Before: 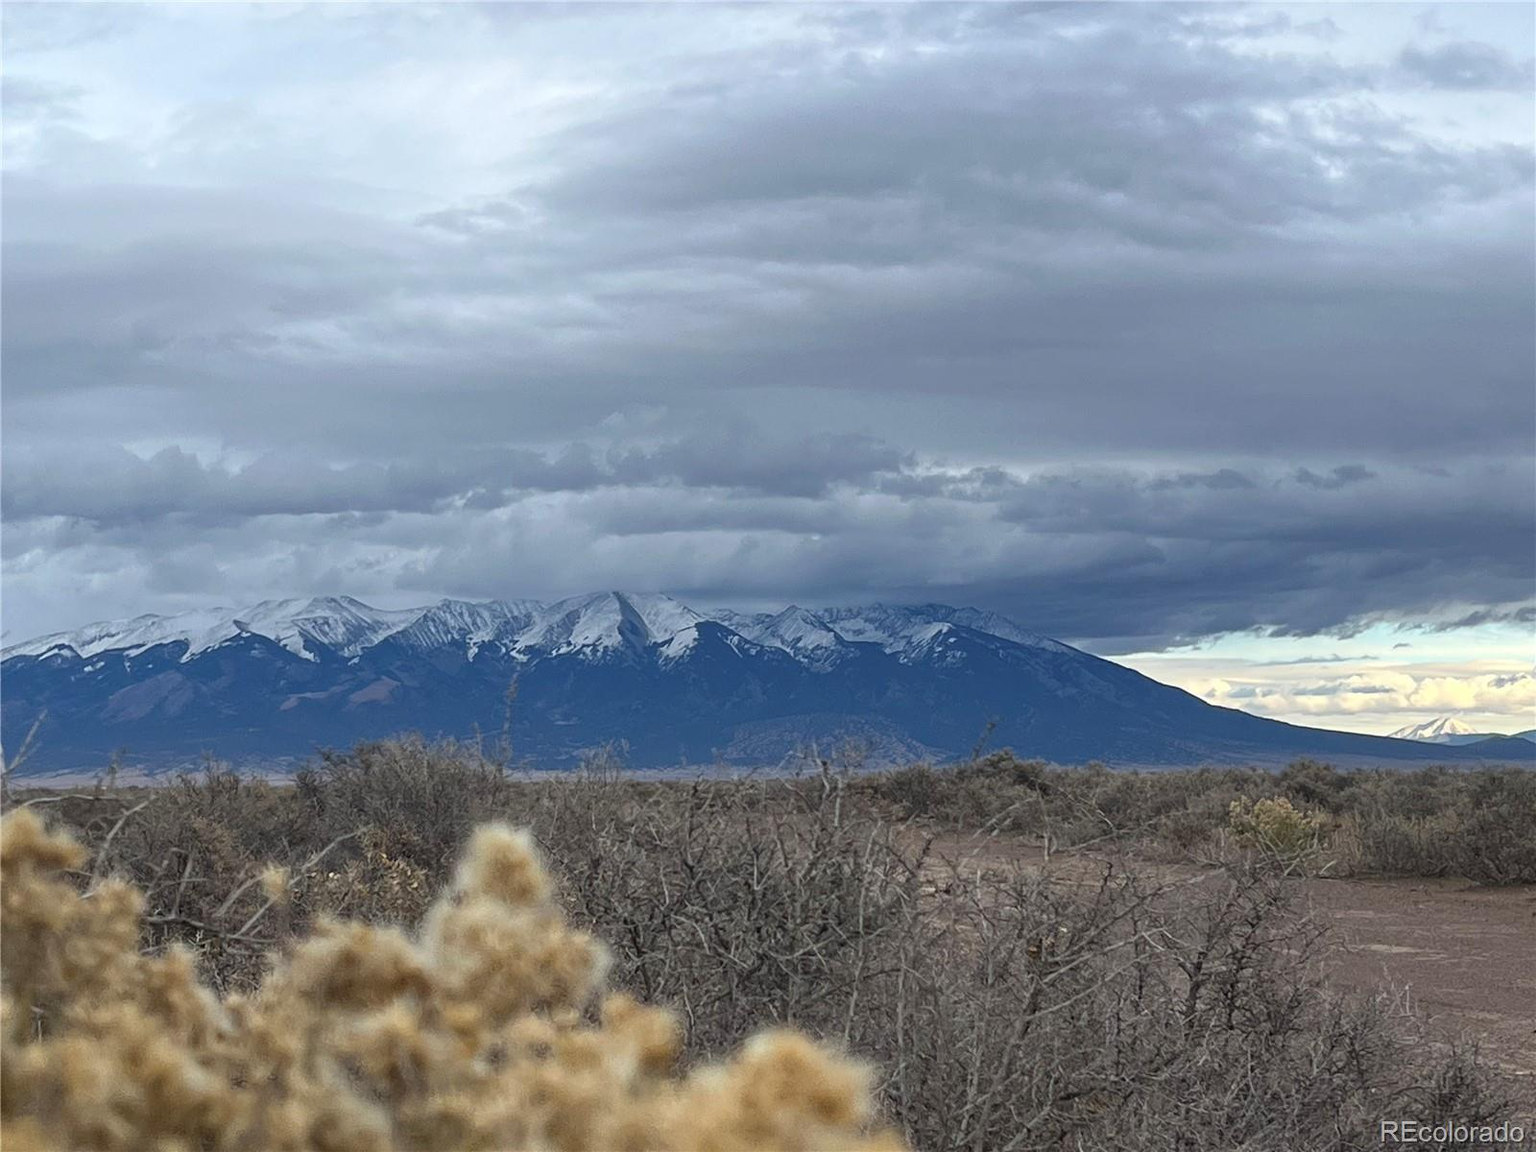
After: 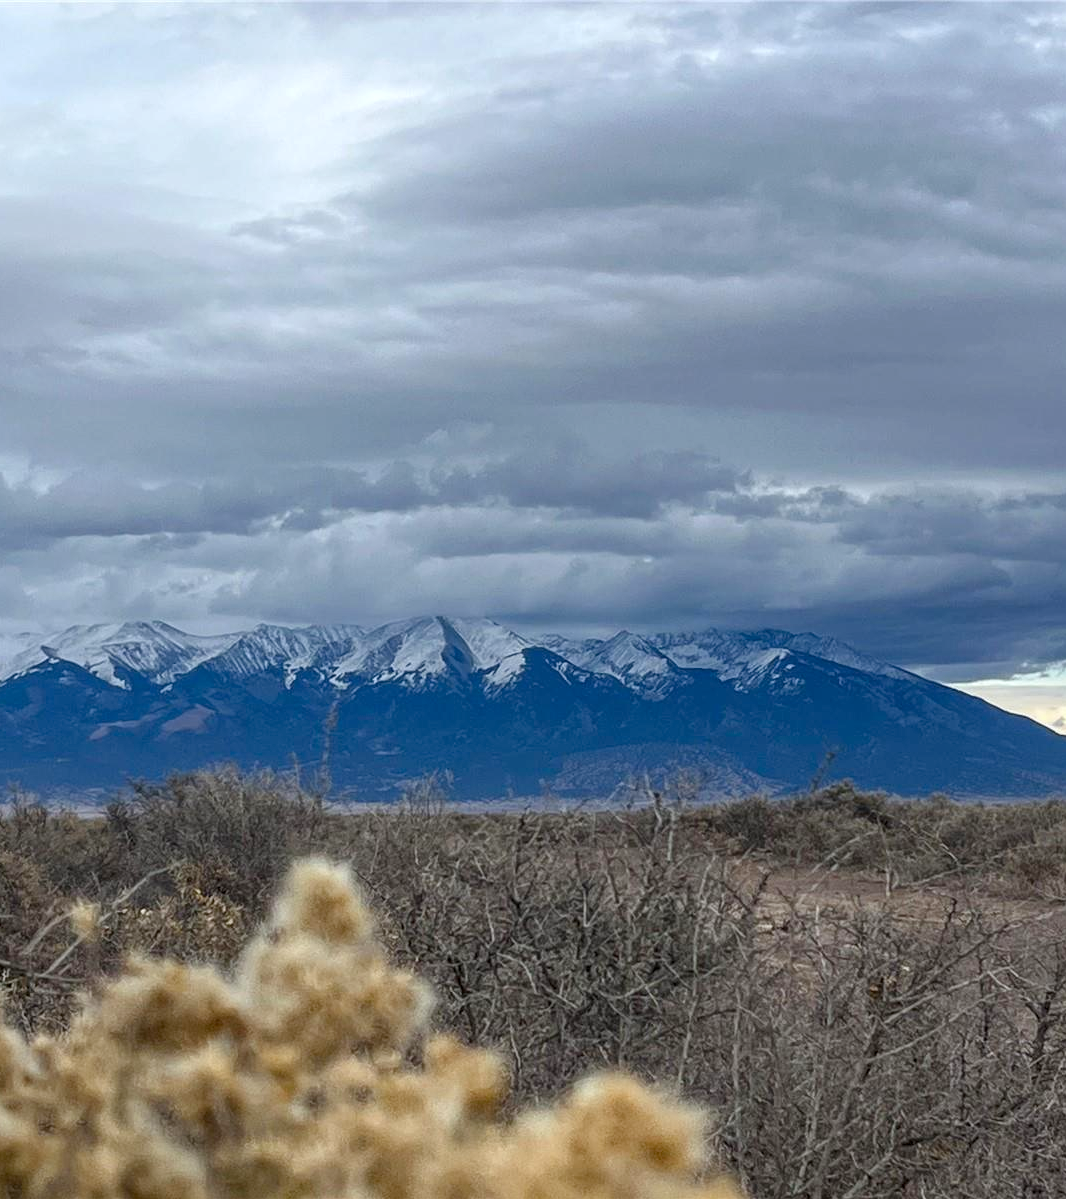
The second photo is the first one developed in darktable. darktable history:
crop and rotate: left 12.648%, right 20.685%
local contrast: on, module defaults
color balance rgb: perceptual saturation grading › global saturation 20%, perceptual saturation grading › highlights -25%, perceptual saturation grading › shadows 25%
